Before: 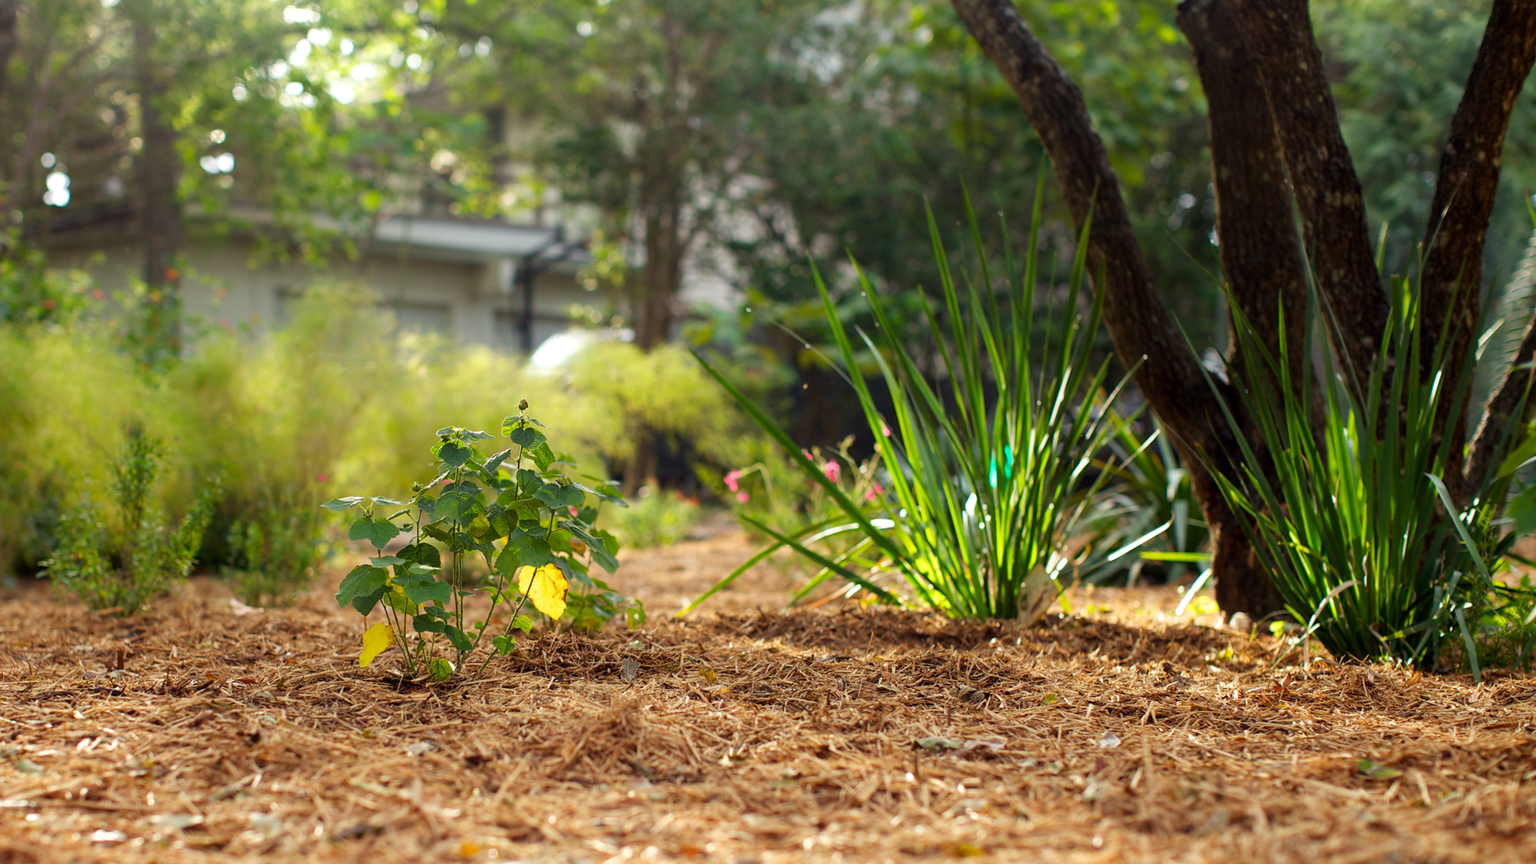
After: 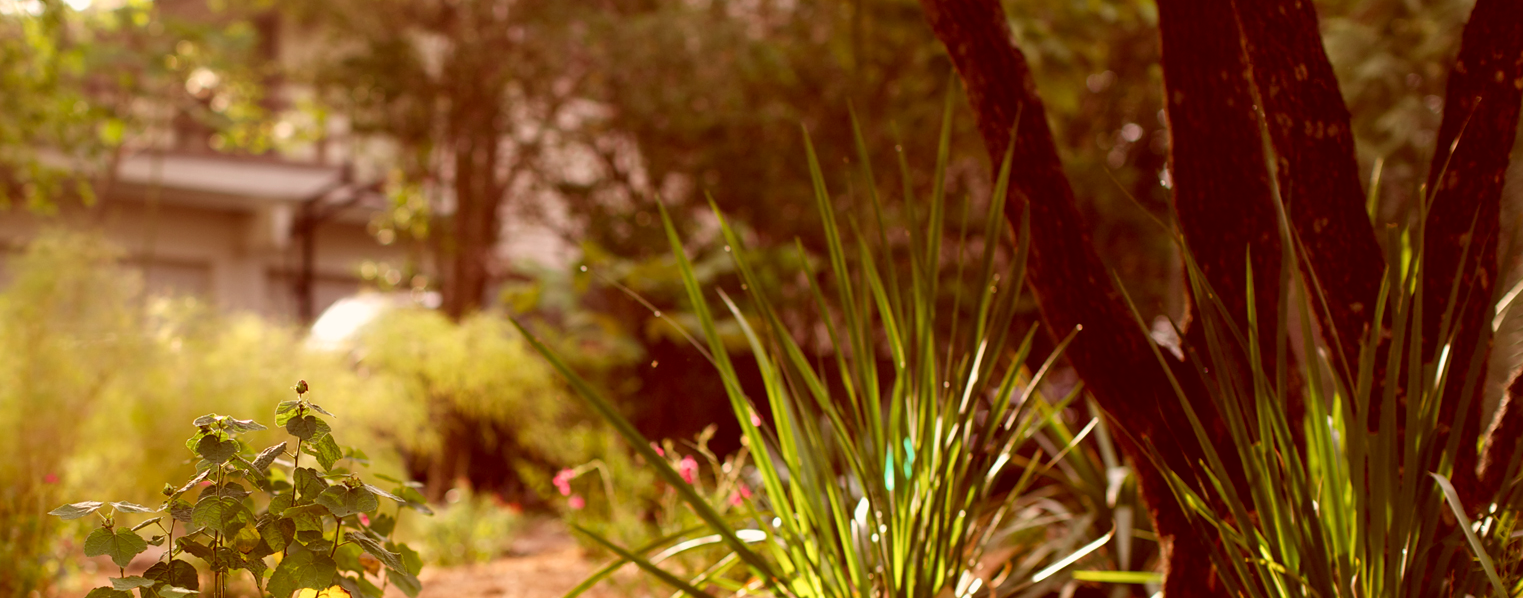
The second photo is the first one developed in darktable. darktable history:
color correction: highlights a* 9.05, highlights b* 9, shadows a* 39.59, shadows b* 39.43, saturation 0.817
crop: left 18.38%, top 11.084%, right 2.28%, bottom 33.456%
